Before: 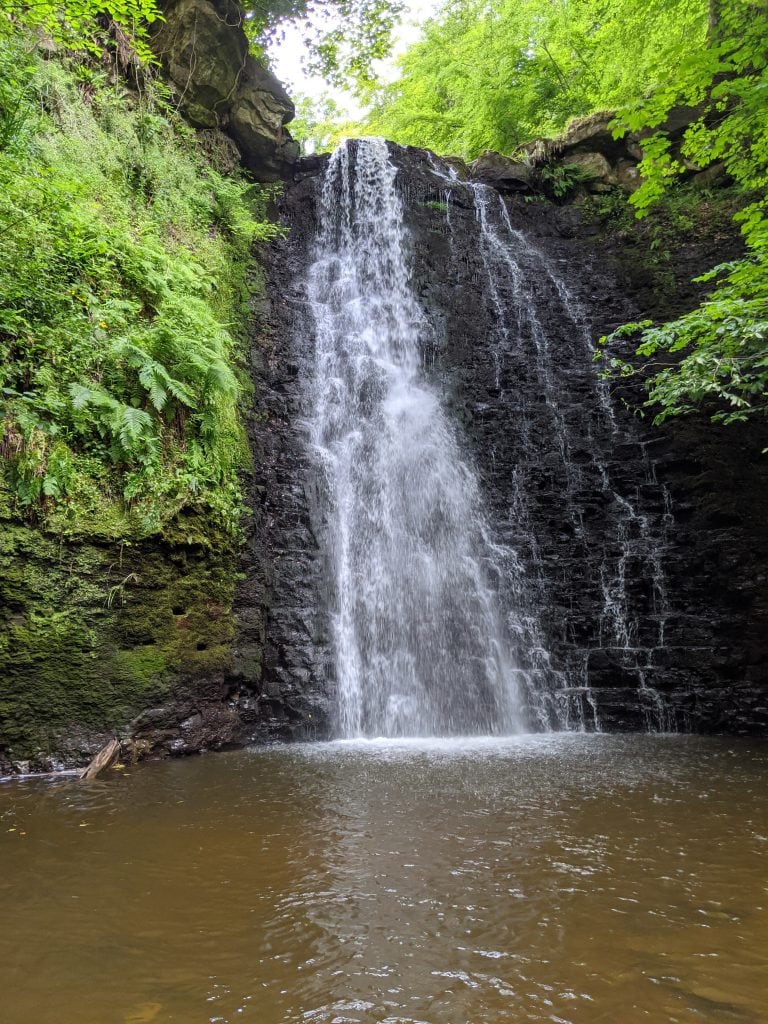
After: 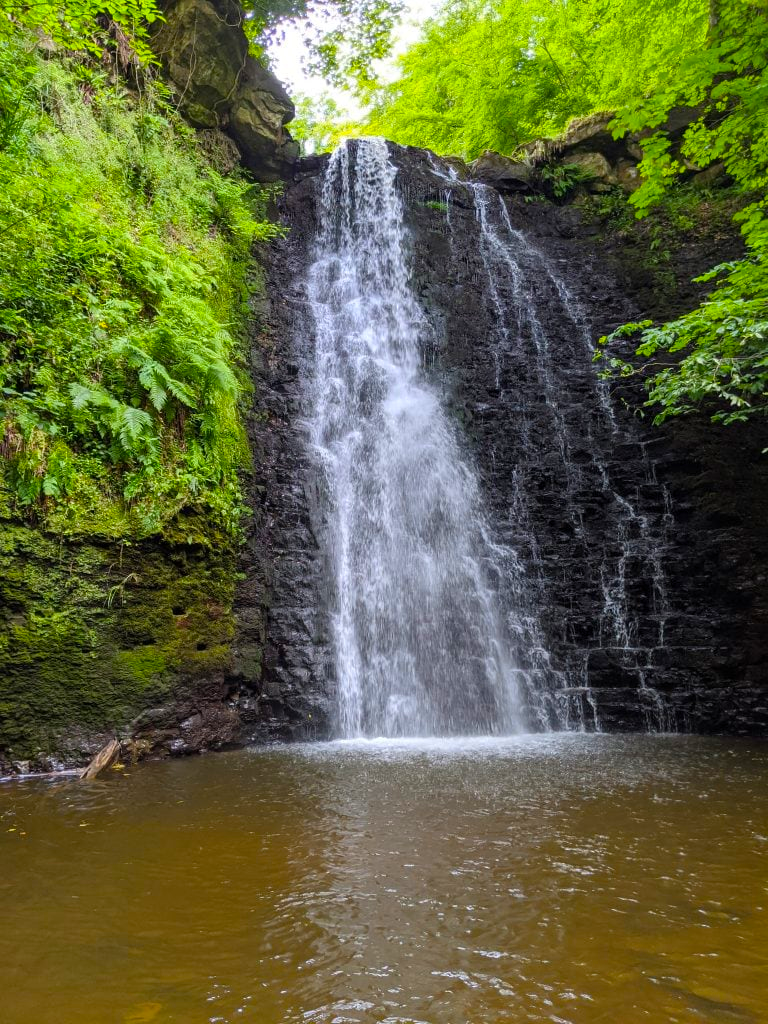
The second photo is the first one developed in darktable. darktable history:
color balance rgb: perceptual saturation grading › global saturation 29.982%, global vibrance 20%
